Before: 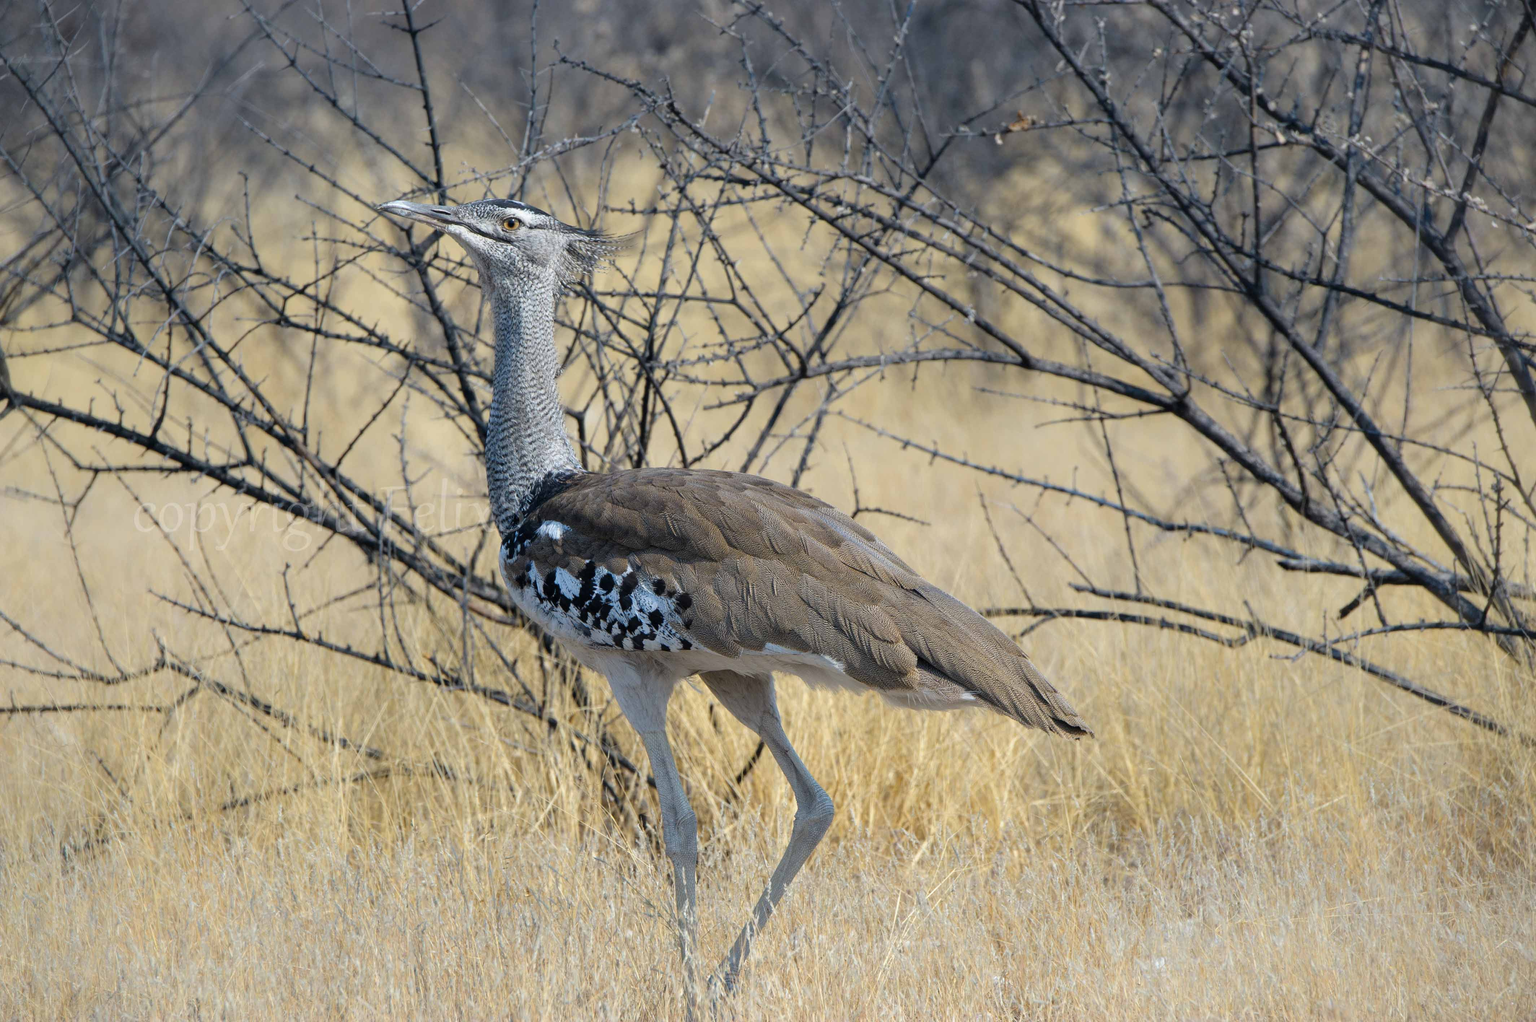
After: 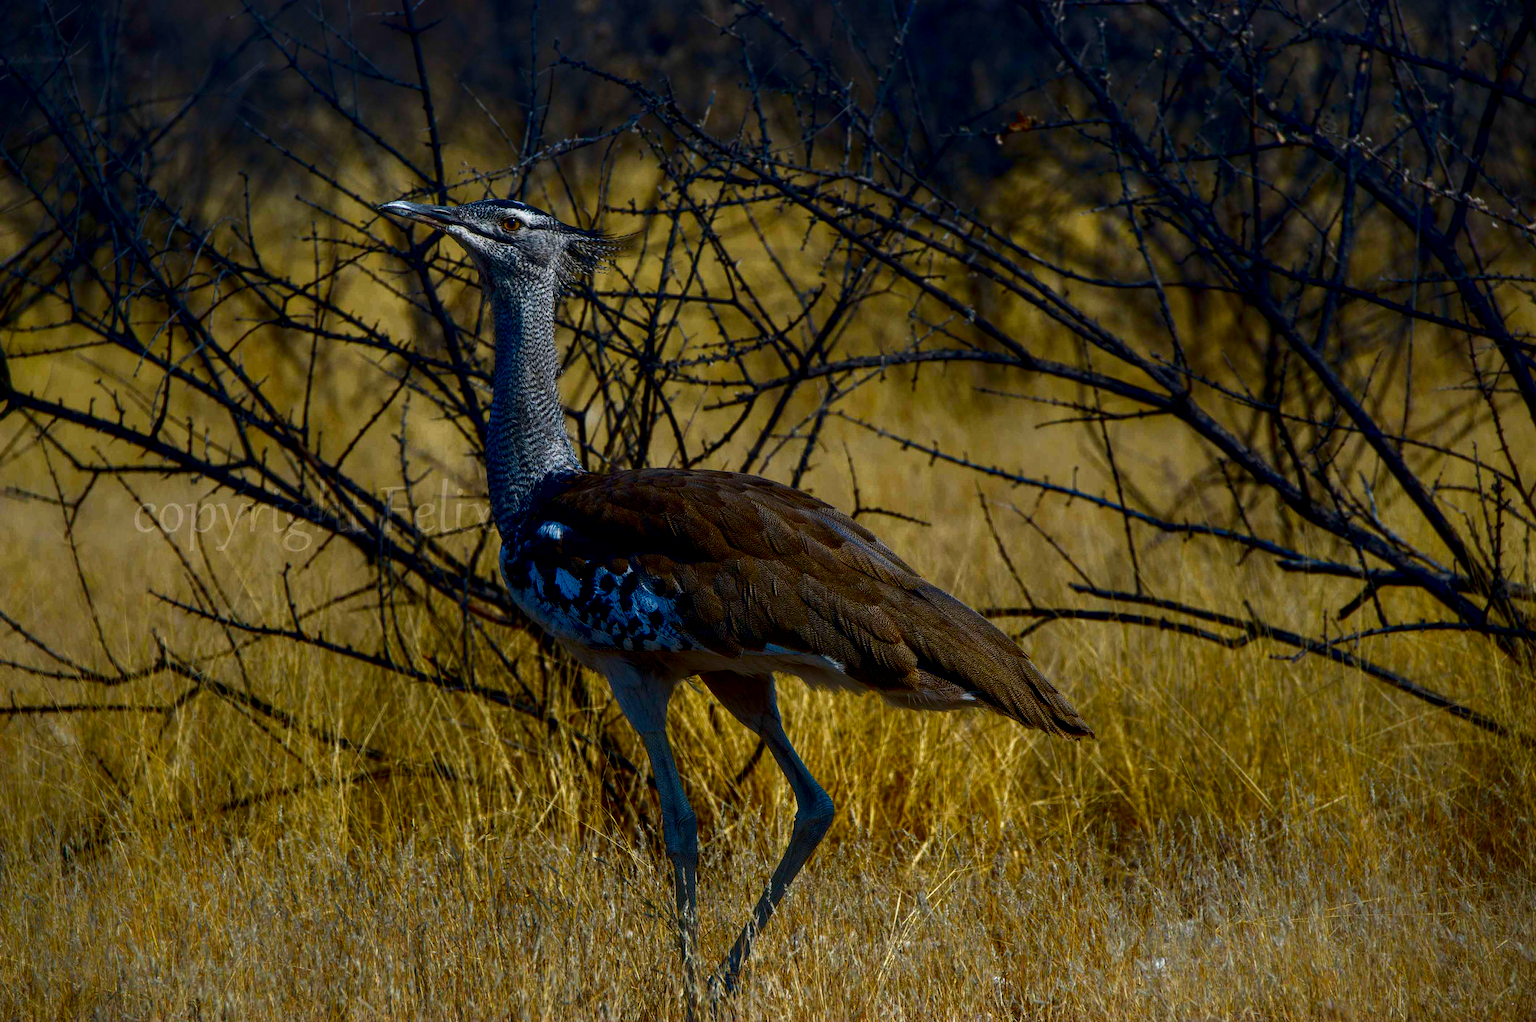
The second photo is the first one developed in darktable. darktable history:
local contrast: detail 130%
contrast brightness saturation: brightness -1, saturation 1
